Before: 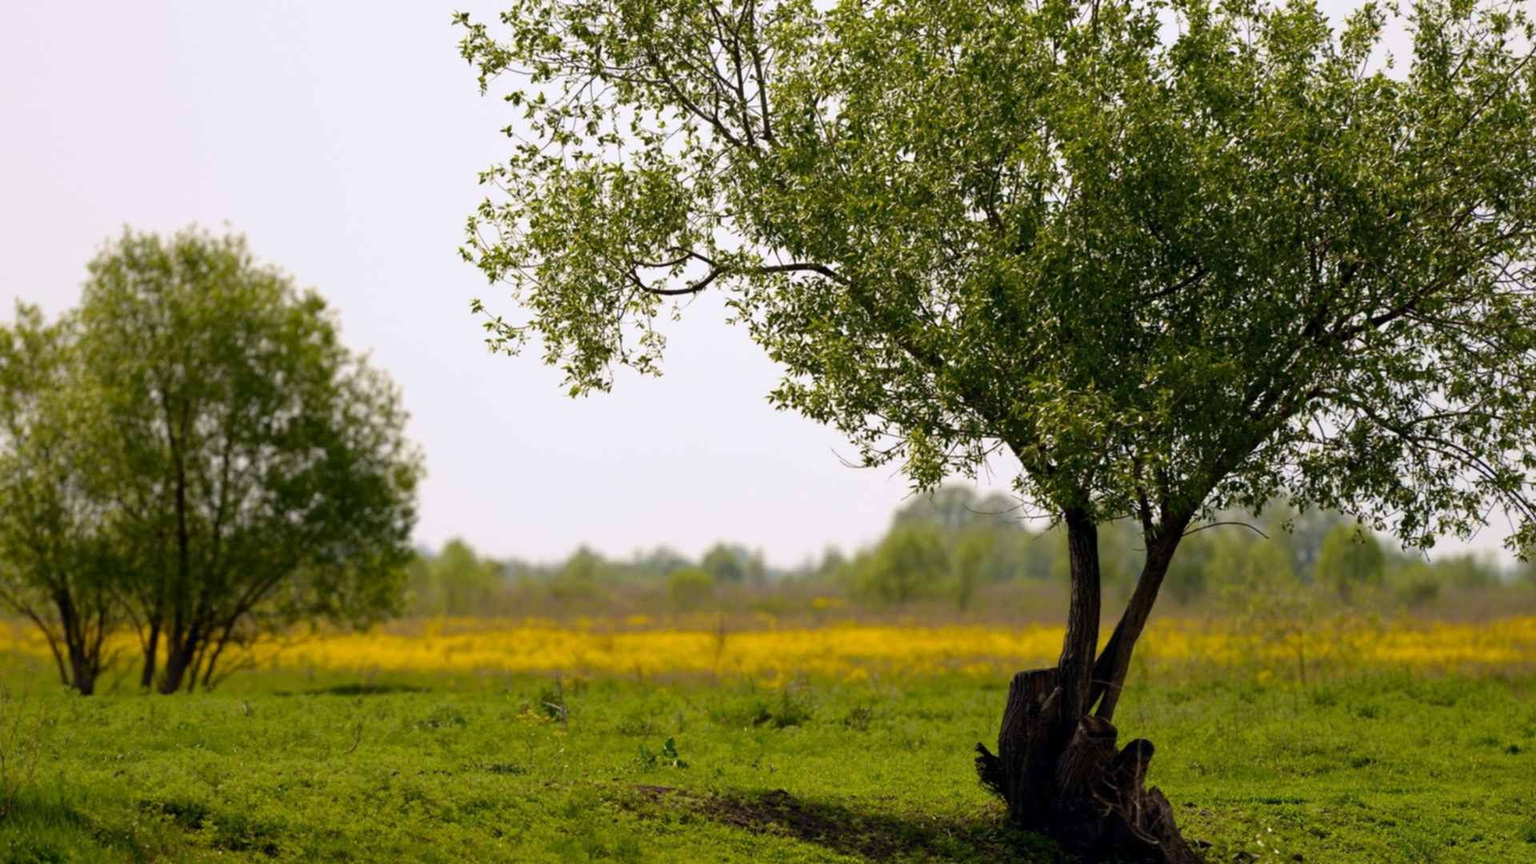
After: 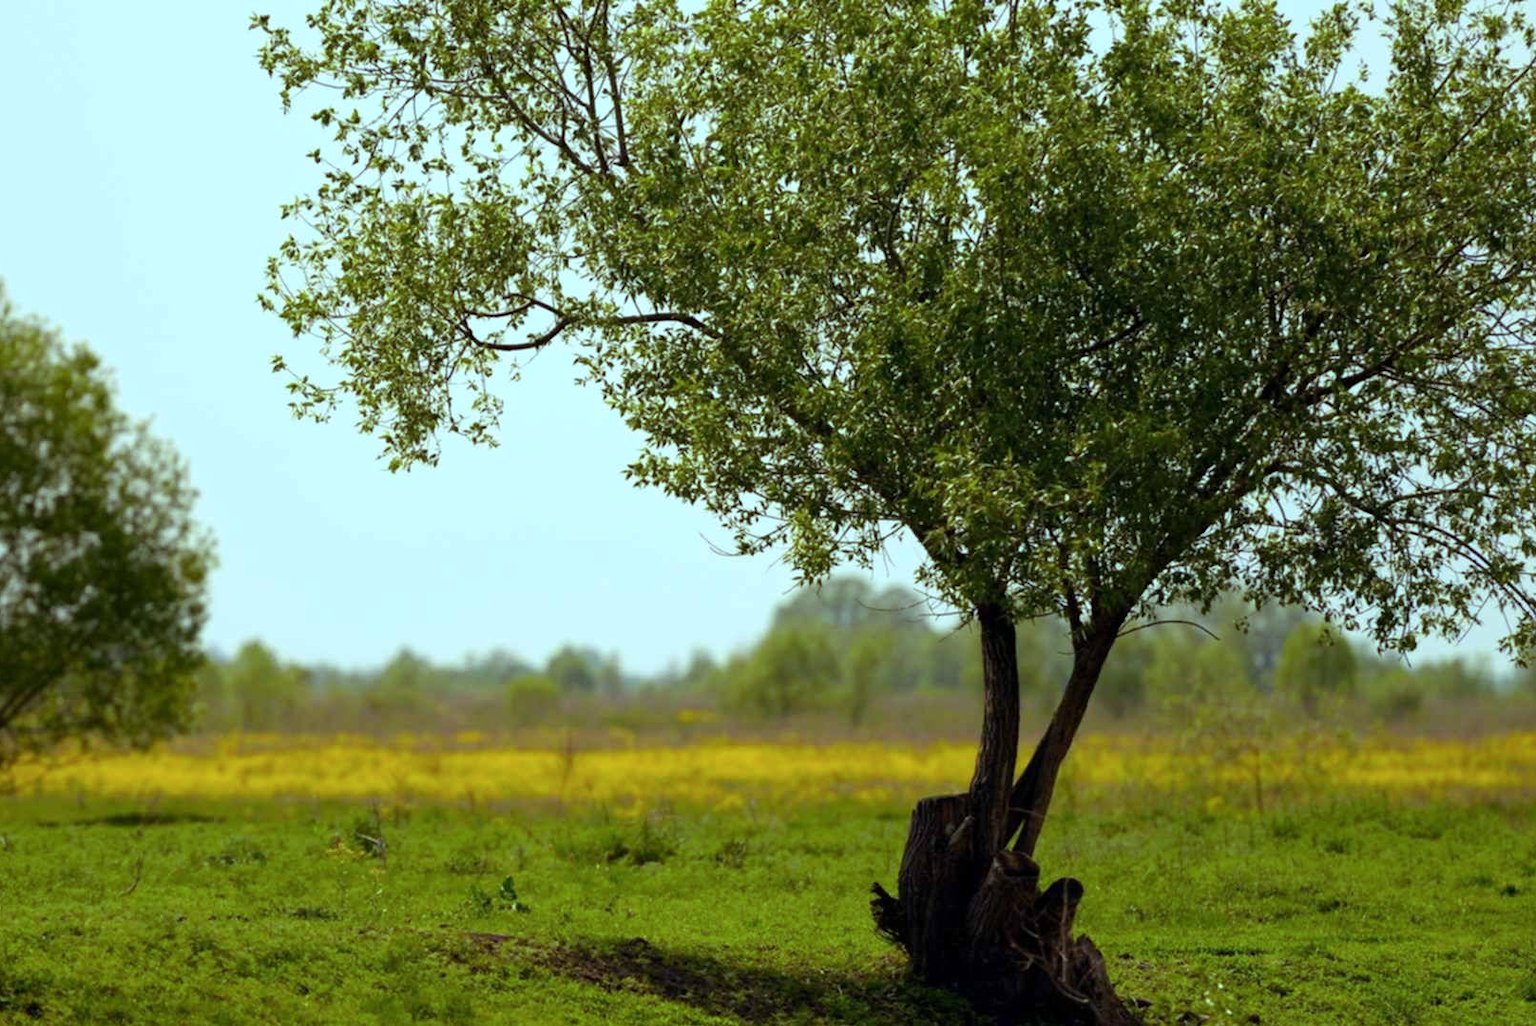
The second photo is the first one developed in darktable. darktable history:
crop: left 15.829%
color balance rgb: highlights gain › chroma 4.113%, highlights gain › hue 201.87°, perceptual saturation grading › global saturation 0.241%
